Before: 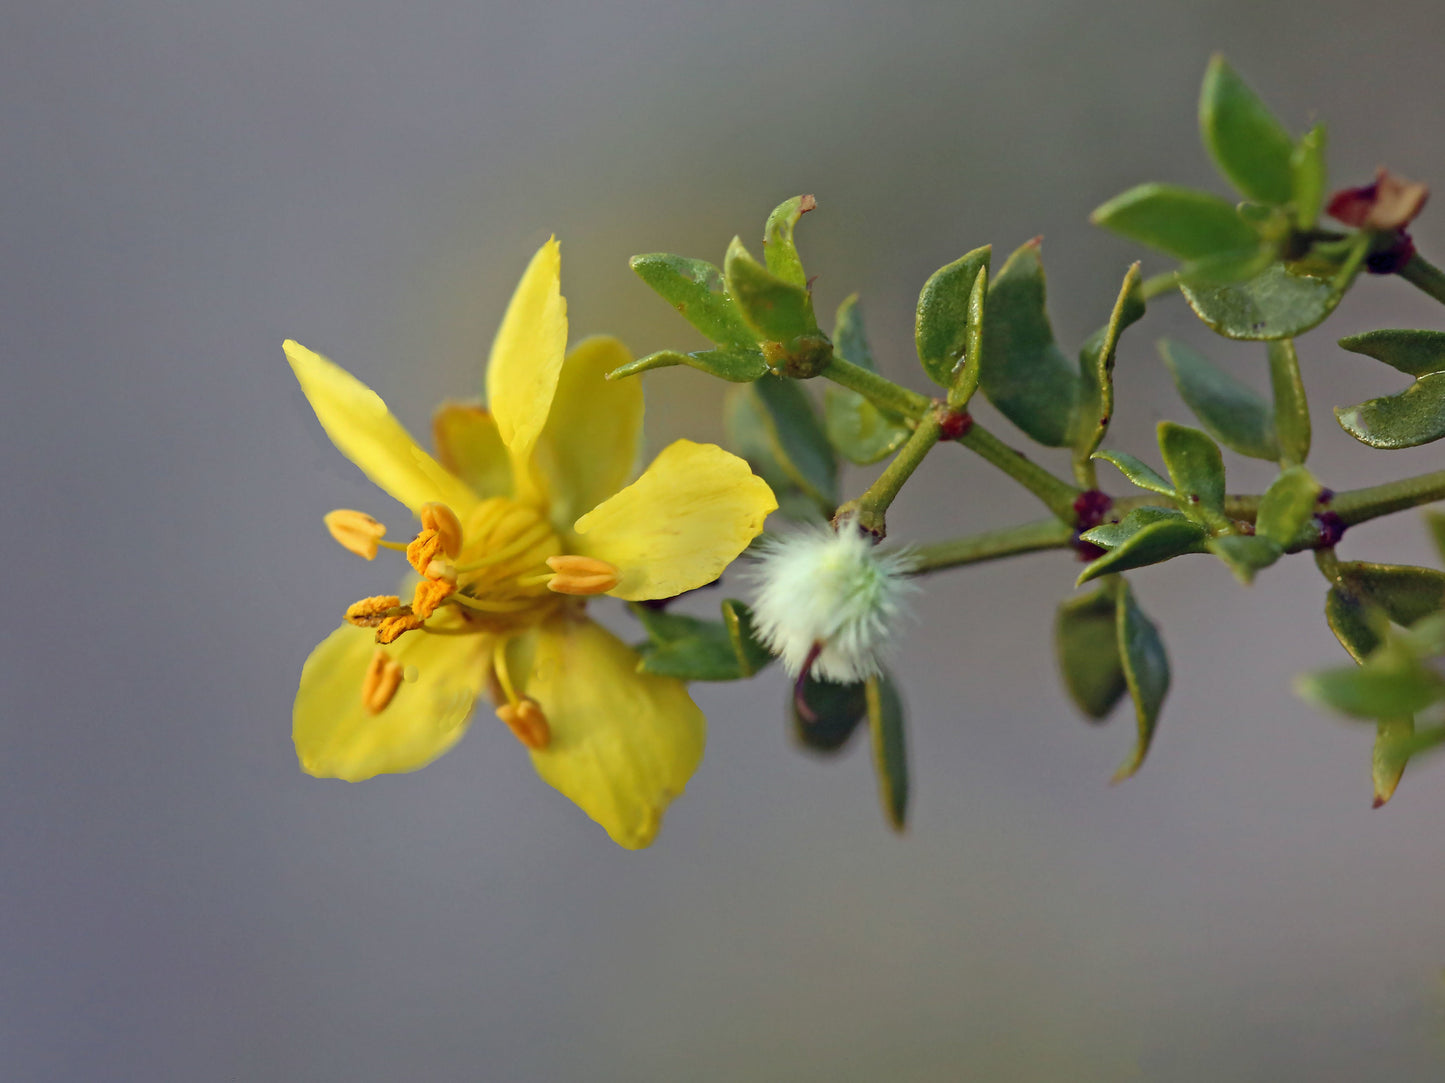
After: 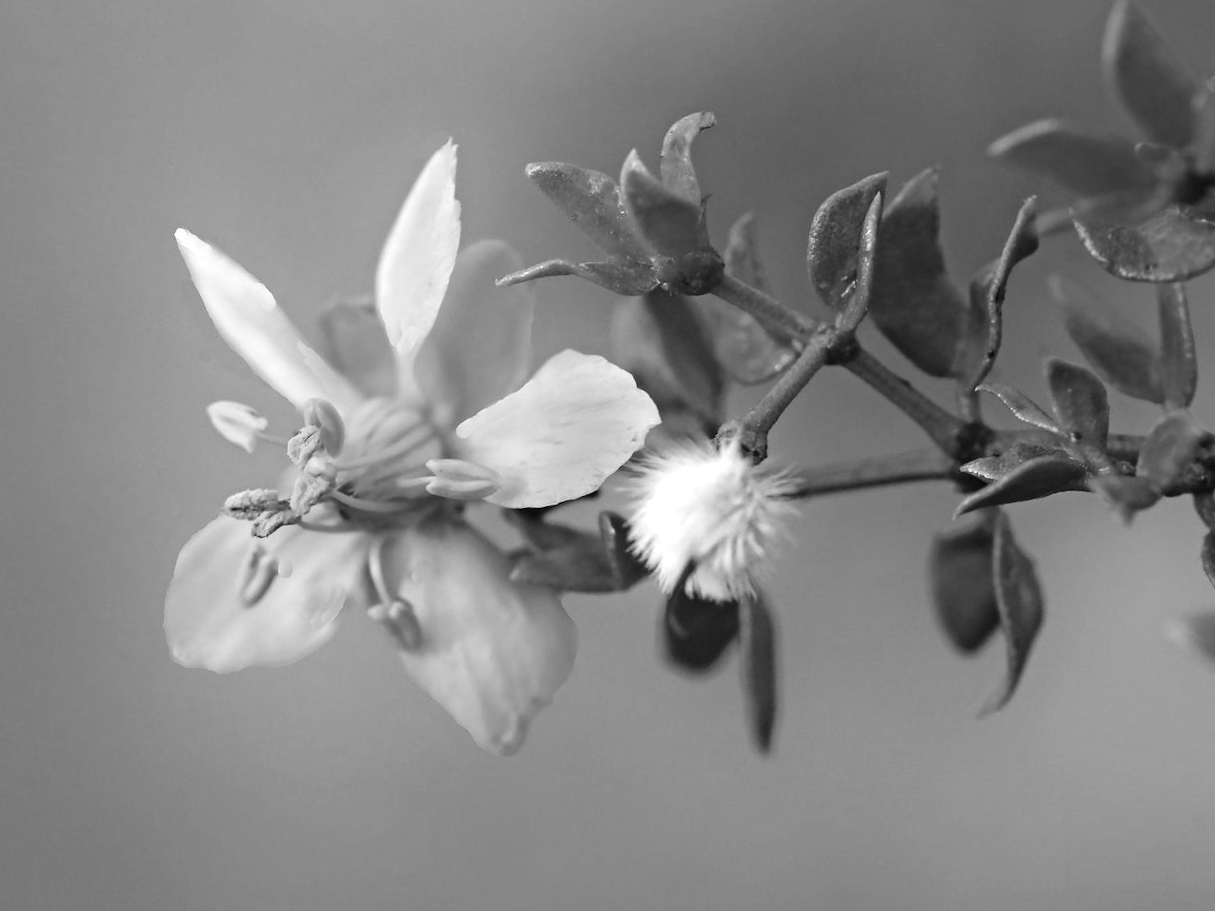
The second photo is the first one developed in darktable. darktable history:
color calibration: output gray [0.21, 0.42, 0.37, 0], illuminant as shot in camera, x 0.358, y 0.373, temperature 4628.91 K
tone equalizer: -8 EV 0.001 EV, -7 EV -0.002 EV, -6 EV 0.002 EV, -5 EV -0.059 EV, -4 EV -0.142 EV, -3 EV -0.19 EV, -2 EV 0.254 EV, -1 EV 0.721 EV, +0 EV 0.516 EV
crop and rotate: angle -3.11°, left 5.336%, top 5.192%, right 4.613%, bottom 4.668%
